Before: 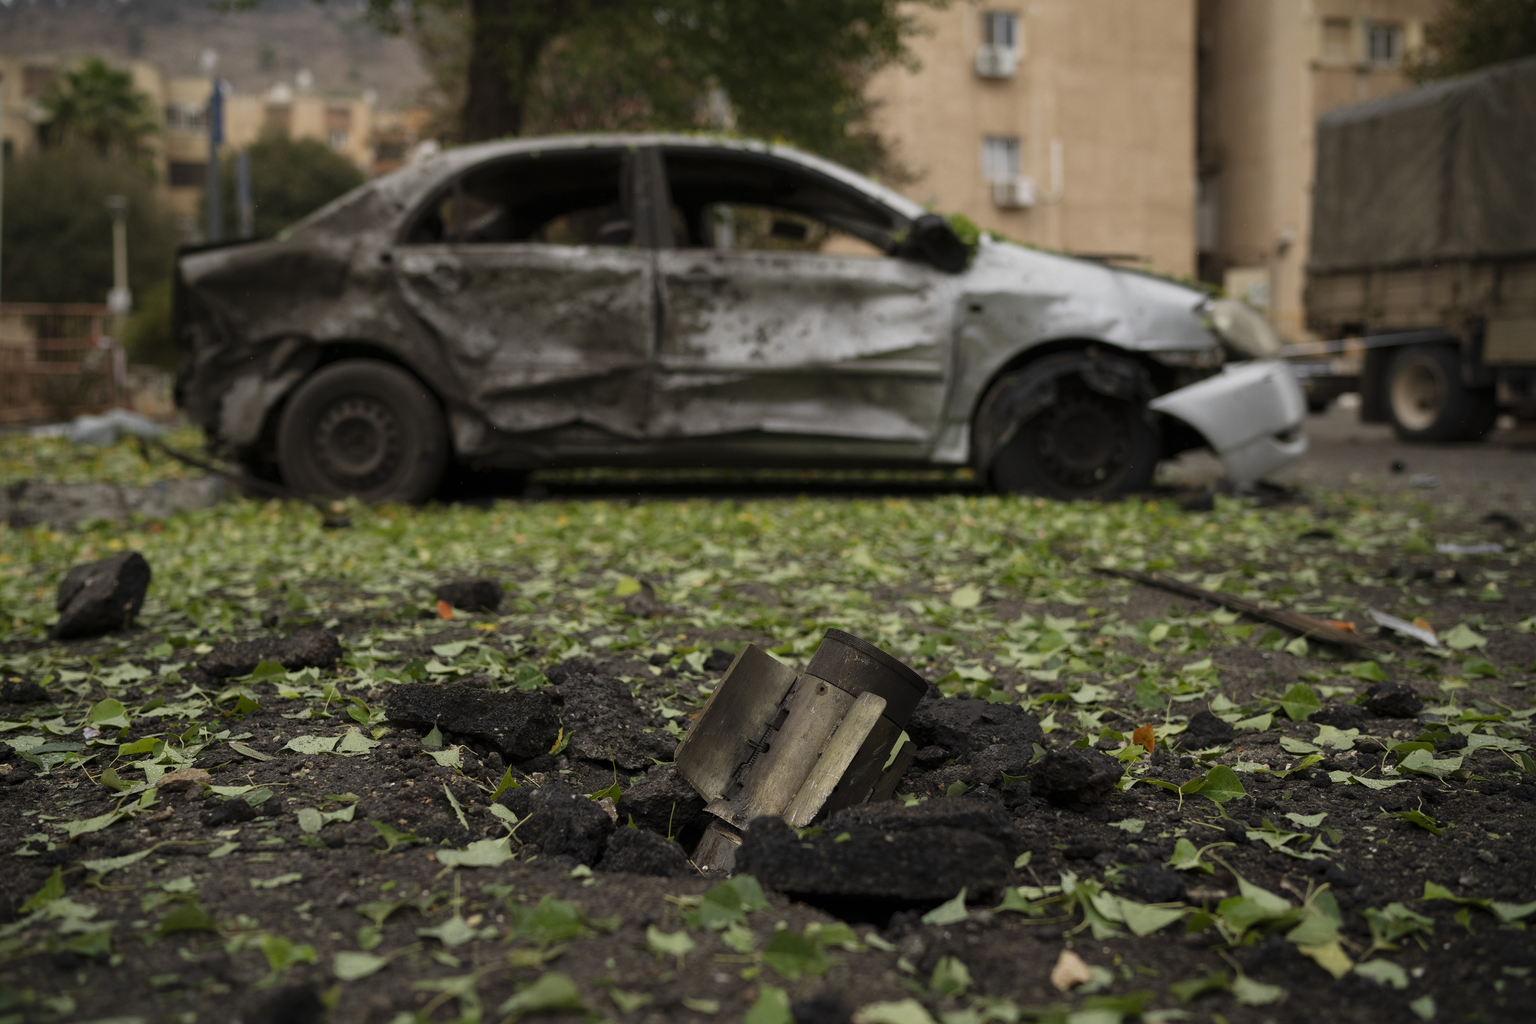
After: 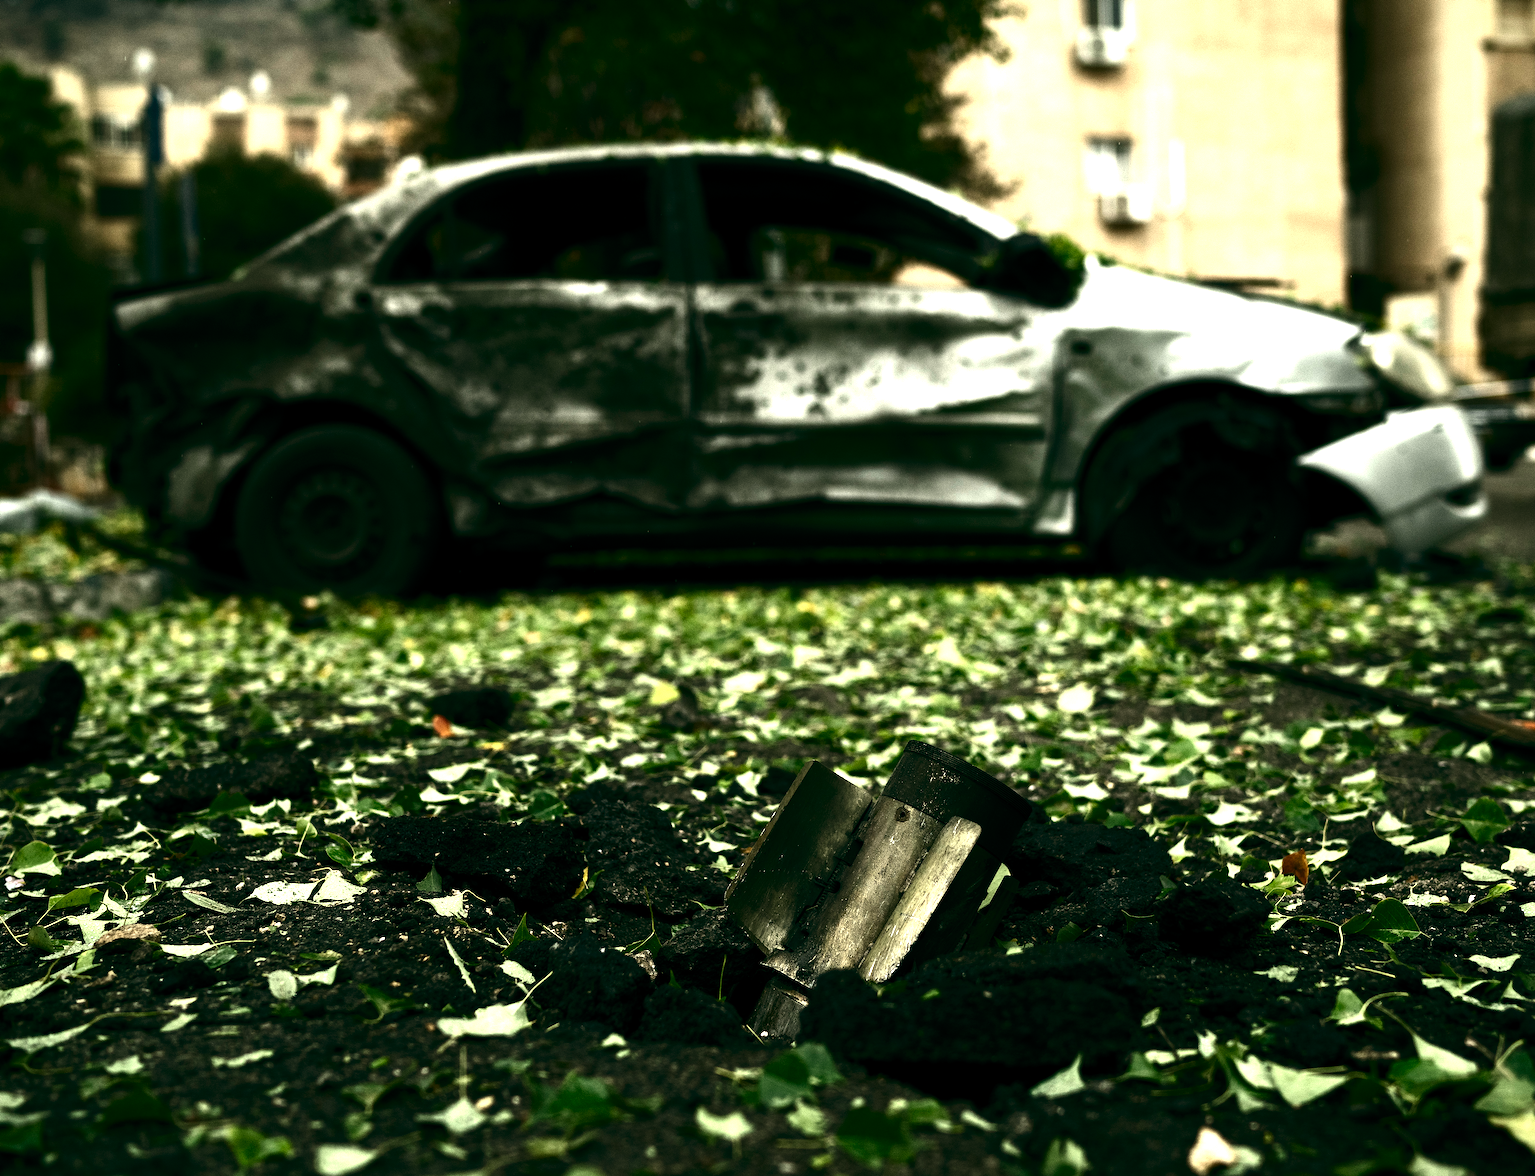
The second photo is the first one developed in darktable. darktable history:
color balance: lift [1.005, 0.99, 1.007, 1.01], gamma [1, 1.034, 1.032, 0.966], gain [0.873, 1.055, 1.067, 0.933]
contrast brightness saturation: contrast 0.5, saturation -0.1
levels: levels [0.012, 0.367, 0.697]
crop and rotate: angle 1°, left 4.281%, top 0.642%, right 11.383%, bottom 2.486%
